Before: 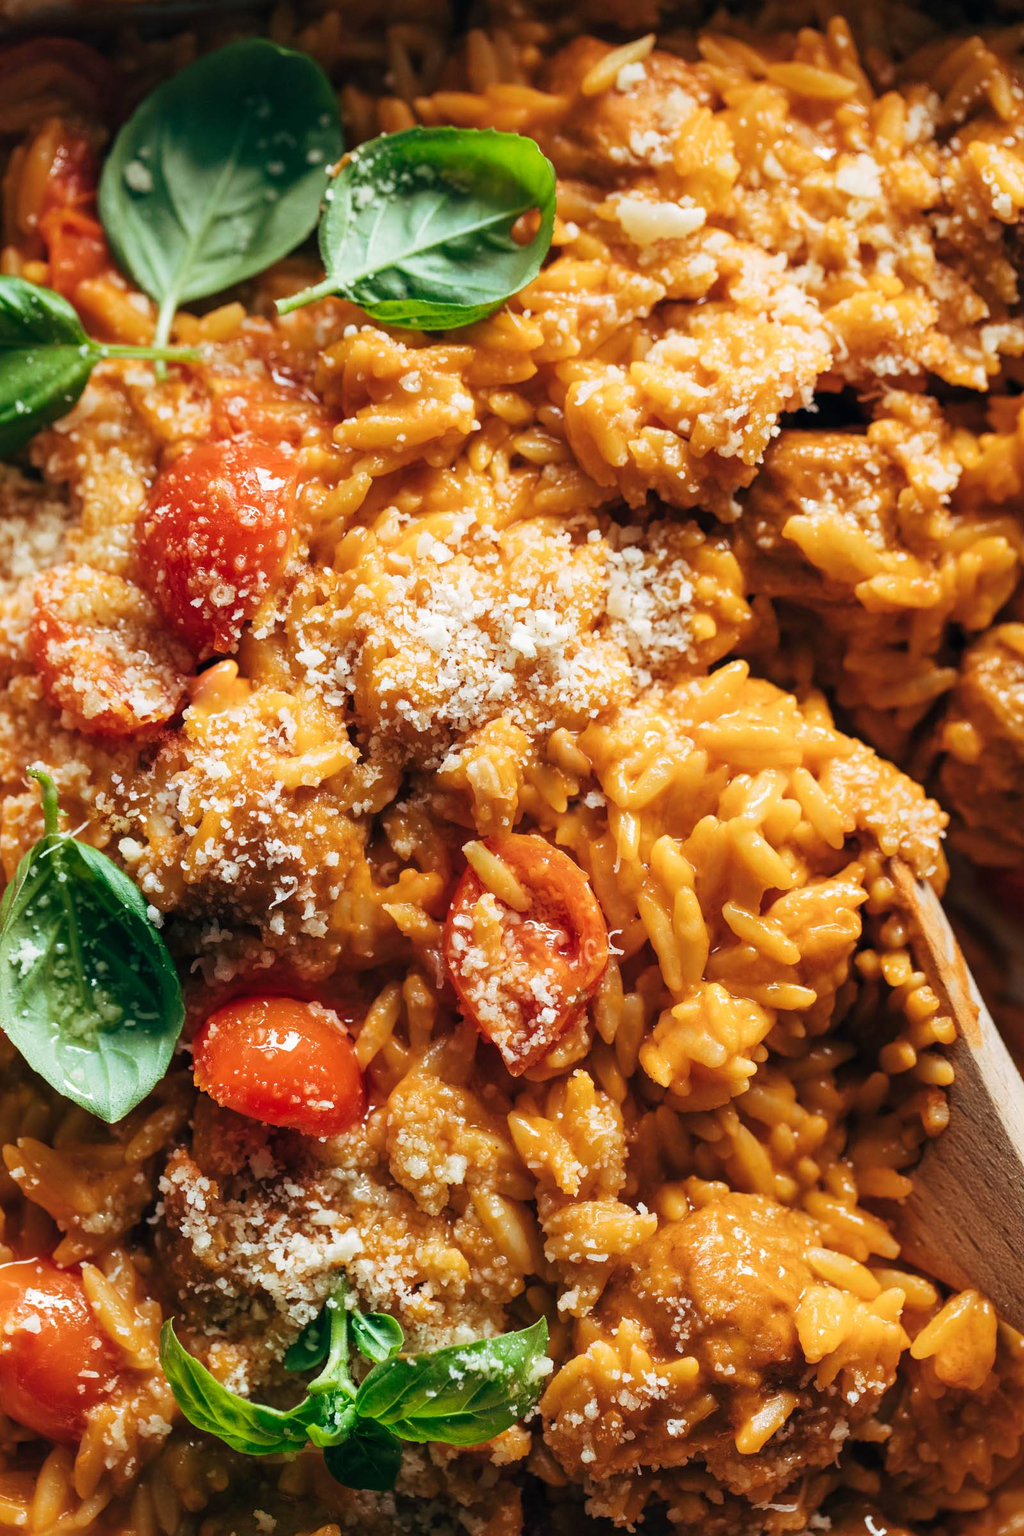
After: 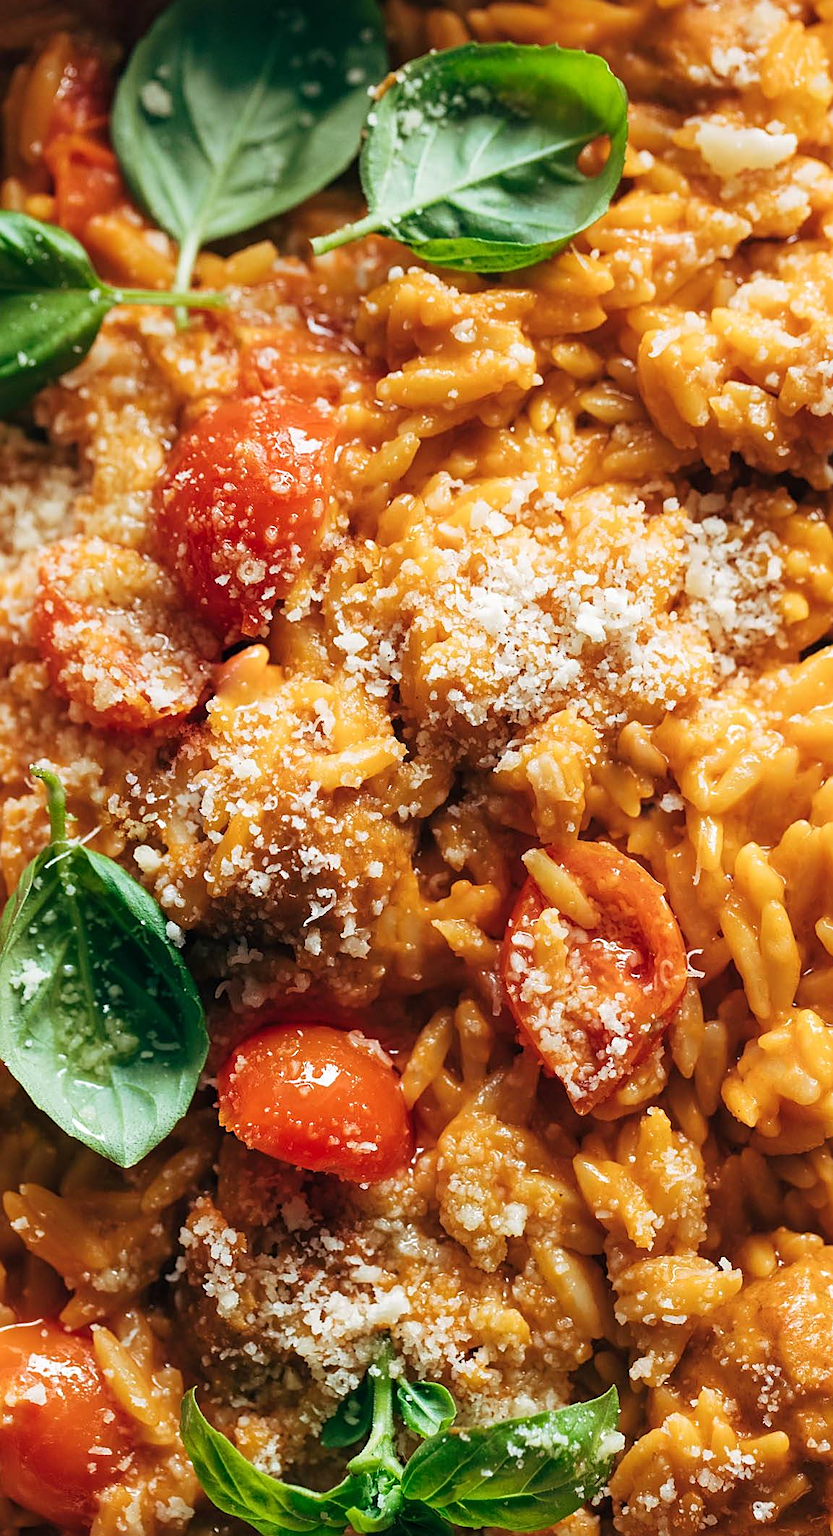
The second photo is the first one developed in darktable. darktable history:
crop: top 5.803%, right 27.893%, bottom 5.583%
sharpen: on, module defaults
